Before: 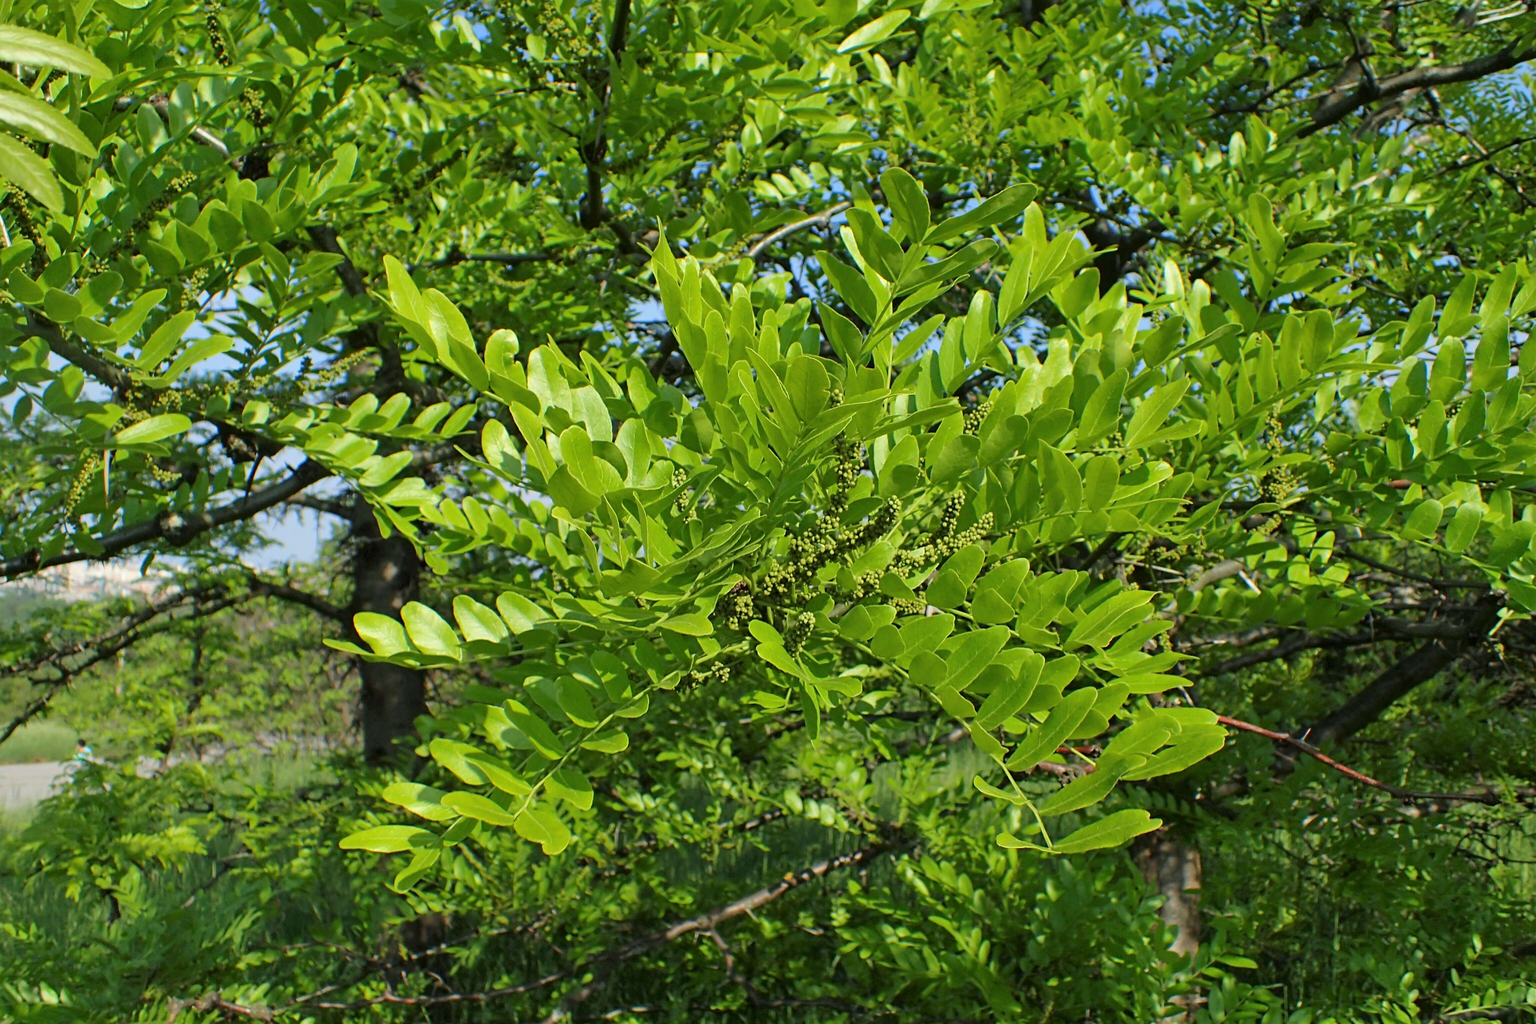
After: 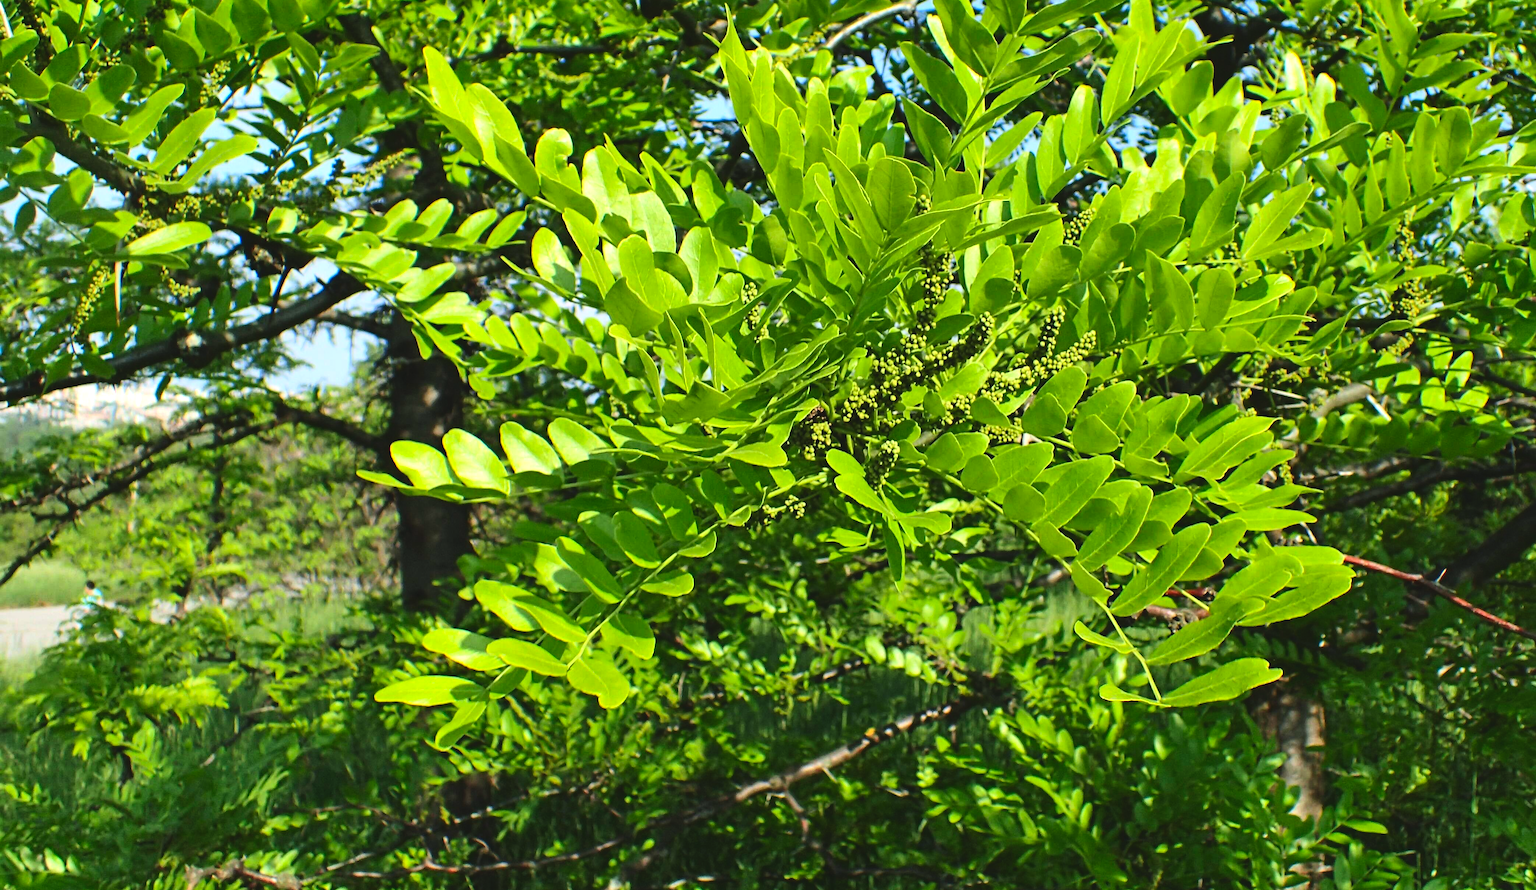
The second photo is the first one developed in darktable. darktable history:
exposure: black level correction -0.015, exposure -0.188 EV, compensate exposure bias true, compensate highlight preservation false
crop: top 20.821%, right 9.34%, bottom 0.326%
contrast brightness saturation: contrast 0.194, brightness -0.107, saturation 0.213
